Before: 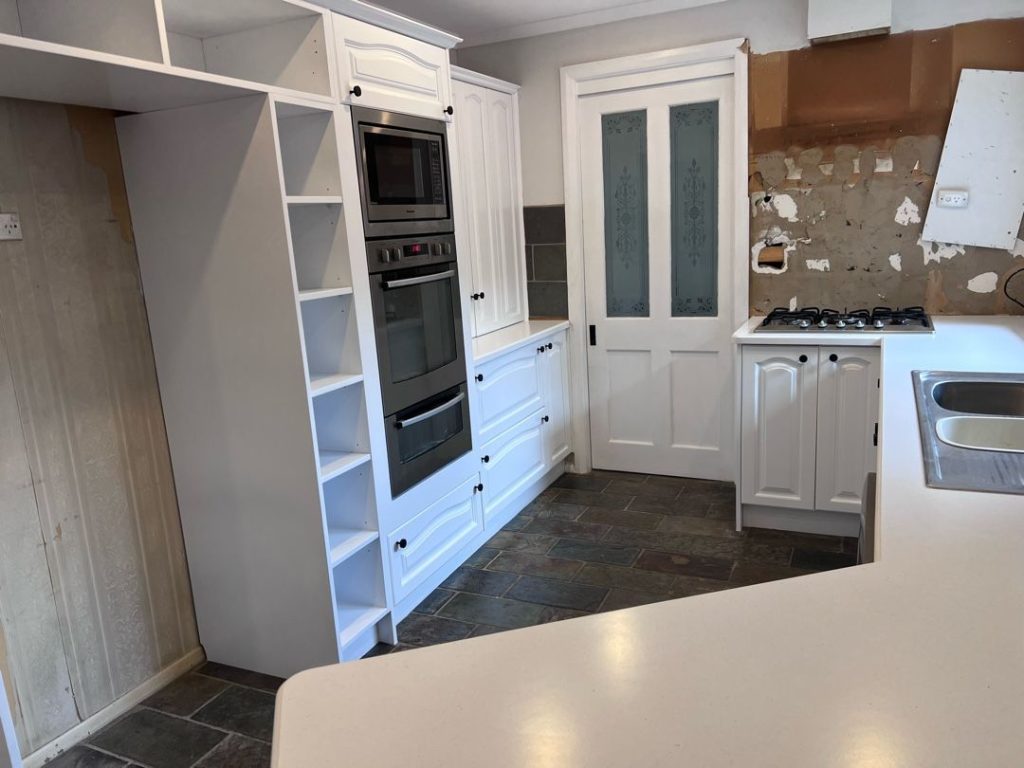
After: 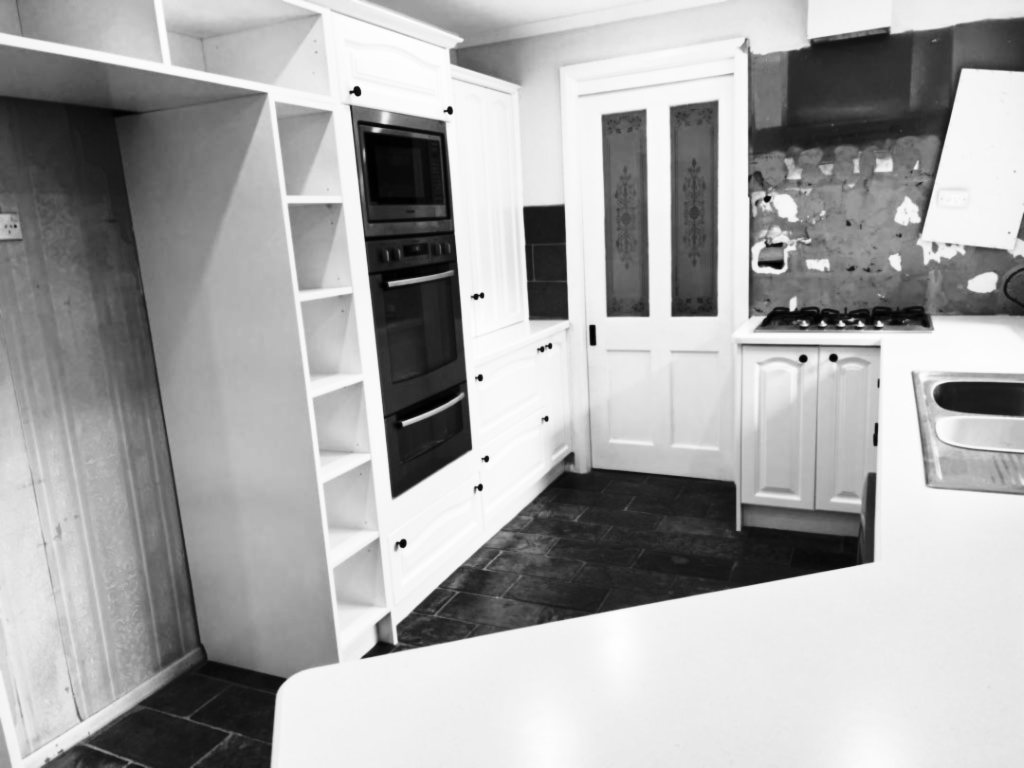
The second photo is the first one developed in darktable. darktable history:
base curve: curves: ch0 [(0, 0) (0.028, 0.03) (0.121, 0.232) (0.46, 0.748) (0.859, 0.968) (1, 1)], preserve colors none
lowpass: radius 0.76, contrast 1.56, saturation 0, unbound 0
